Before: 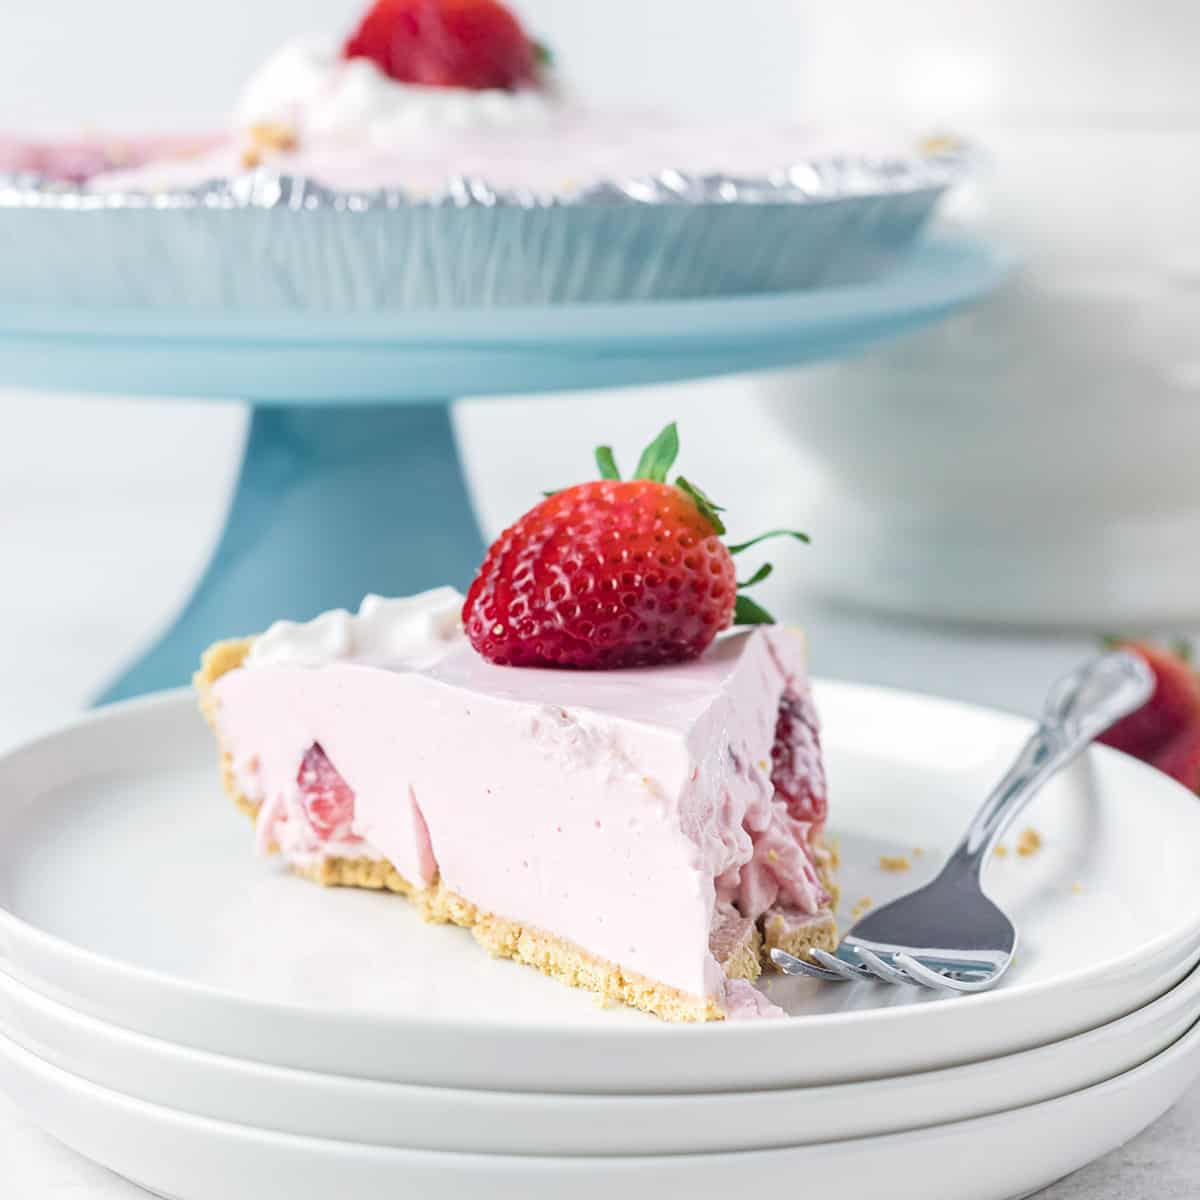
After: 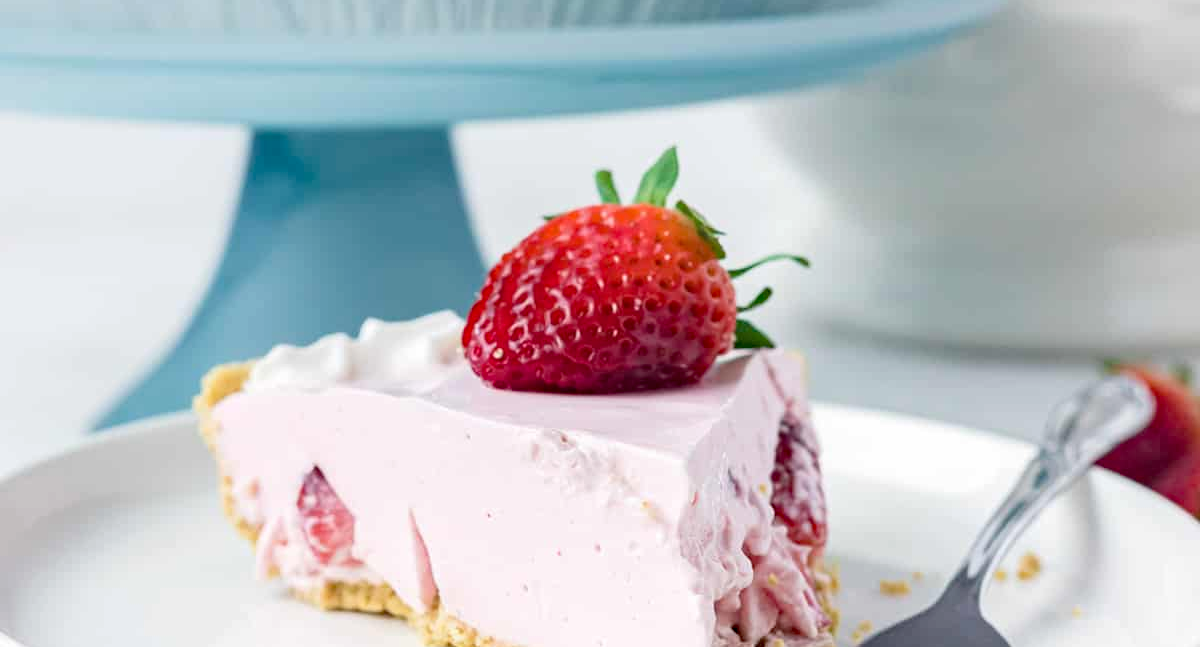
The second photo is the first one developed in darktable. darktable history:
crop and rotate: top 23.048%, bottom 23.019%
haze removal: strength 0.397, distance 0.222, adaptive false
